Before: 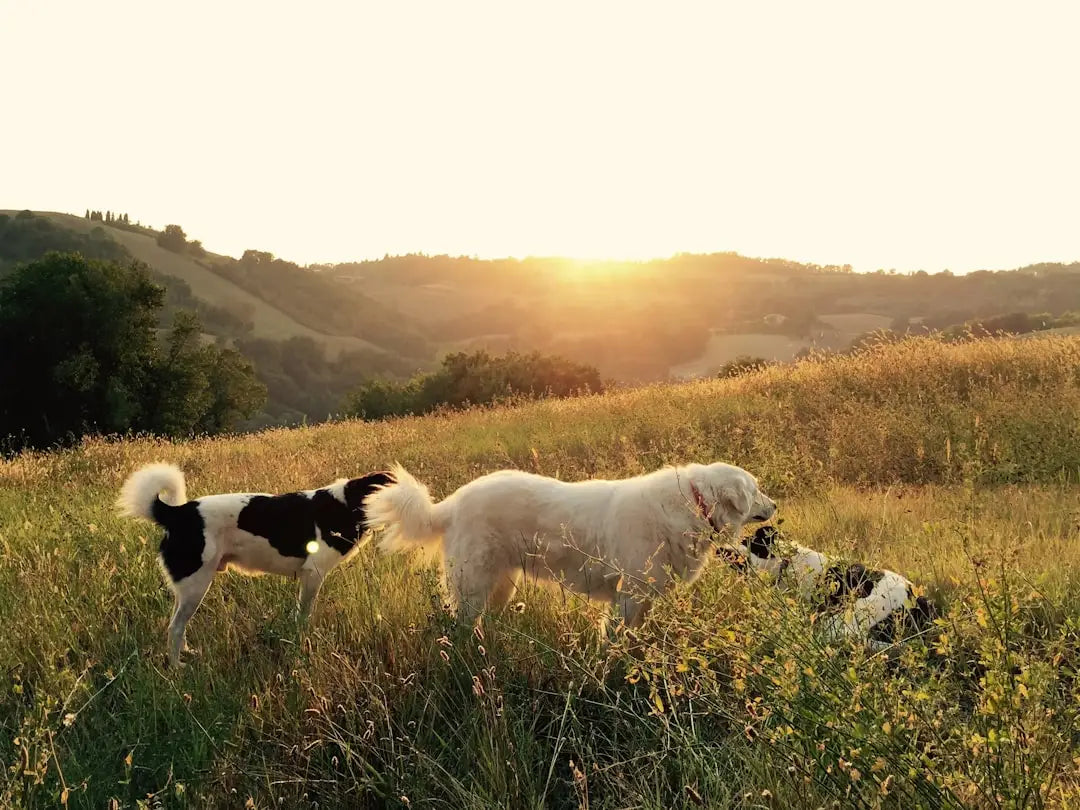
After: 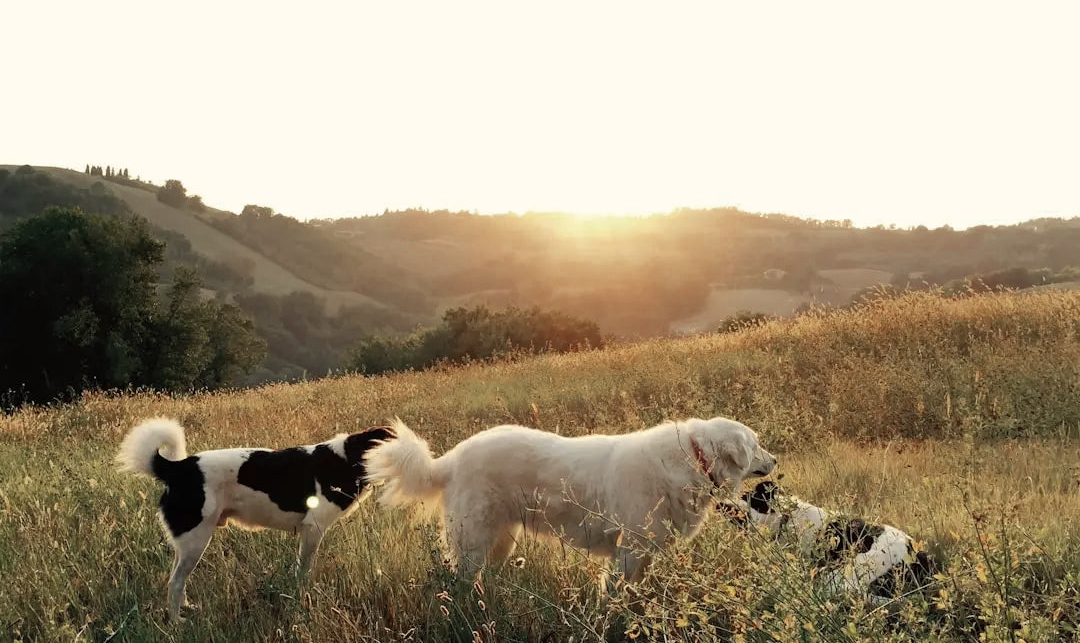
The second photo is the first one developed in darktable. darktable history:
color zones: curves: ch0 [(0, 0.5) (0.125, 0.4) (0.25, 0.5) (0.375, 0.4) (0.5, 0.4) (0.625, 0.35) (0.75, 0.35) (0.875, 0.5)]; ch1 [(0, 0.35) (0.125, 0.45) (0.25, 0.35) (0.375, 0.35) (0.5, 0.35) (0.625, 0.35) (0.75, 0.45) (0.875, 0.35)]; ch2 [(0, 0.6) (0.125, 0.5) (0.25, 0.5) (0.375, 0.6) (0.5, 0.6) (0.625, 0.5) (0.75, 0.5) (0.875, 0.5)]
crop and rotate: top 5.667%, bottom 14.937%
levels: mode automatic, black 0.023%, white 99.97%, levels [0.062, 0.494, 0.925]
